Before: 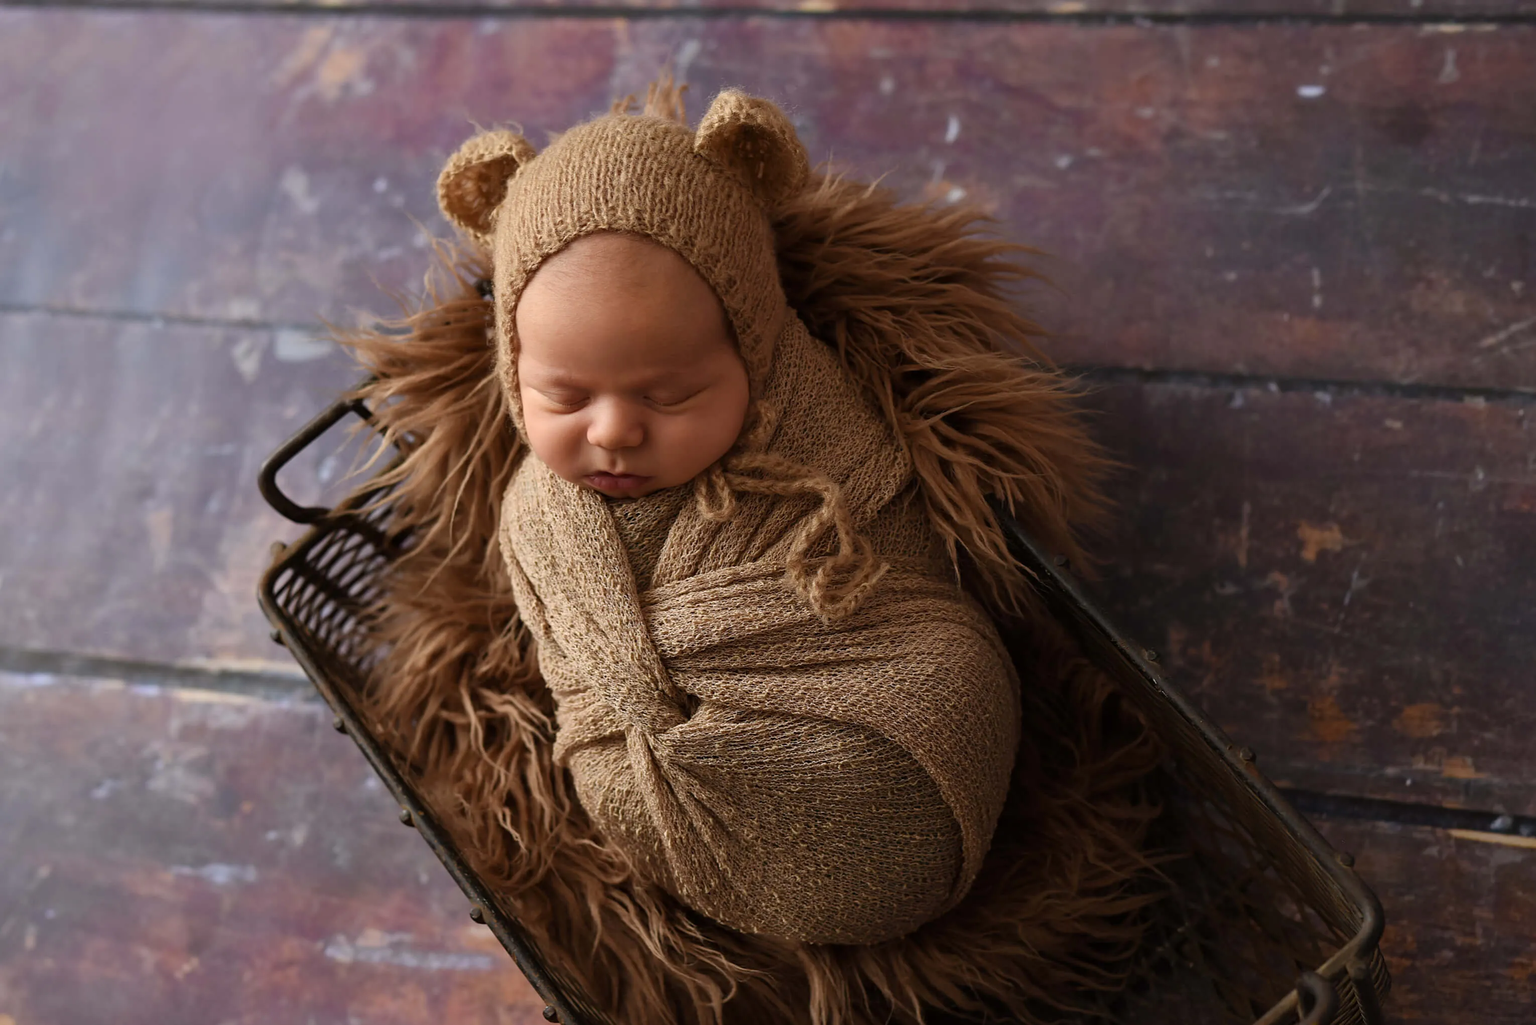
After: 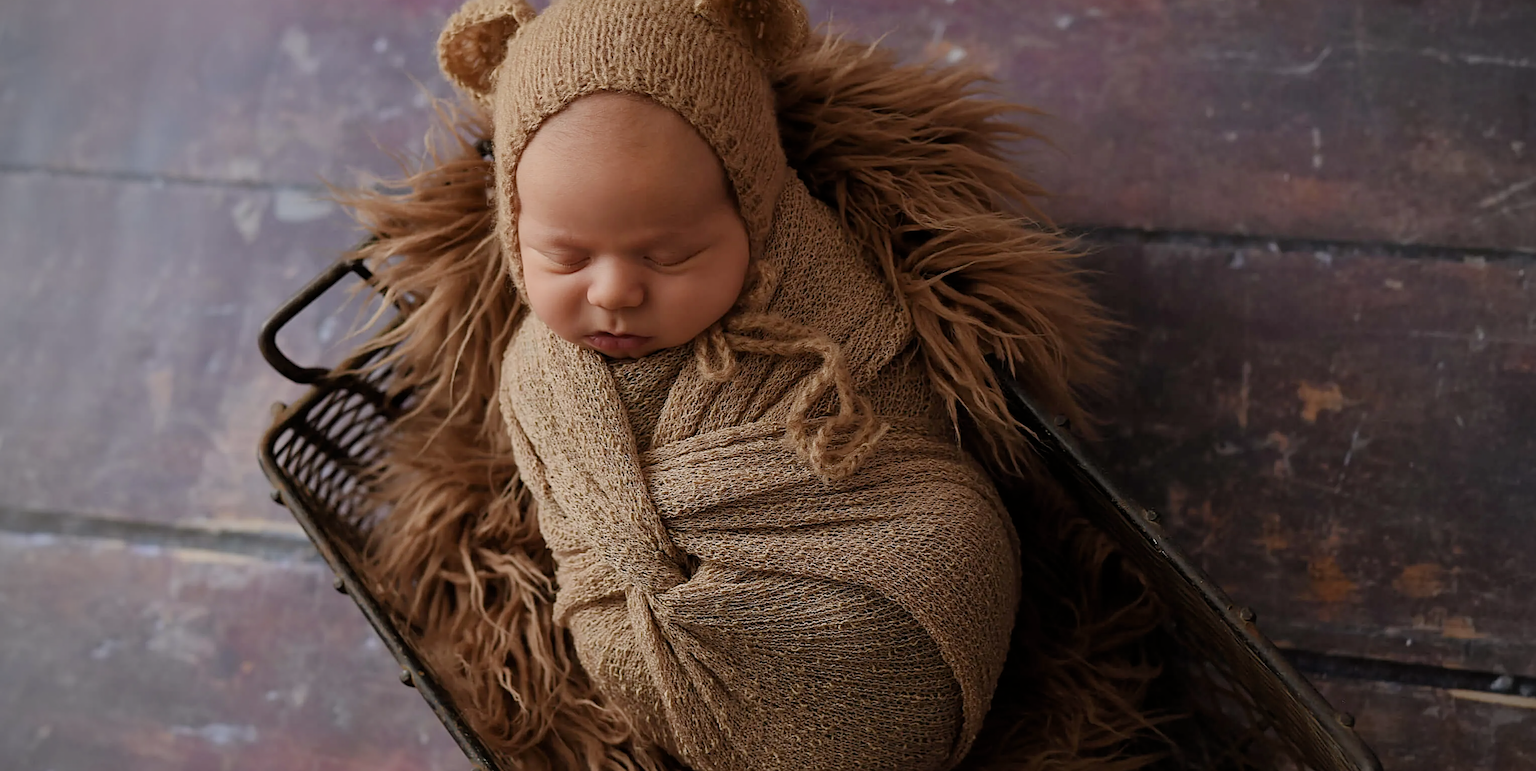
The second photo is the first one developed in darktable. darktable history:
crop: top 13.664%, bottom 11.105%
color correction: highlights a* -0.268, highlights b* -0.08
sharpen: on, module defaults
filmic rgb: middle gray luminance 18.41%, black relative exposure -10.41 EV, white relative exposure 3.4 EV, target black luminance 0%, hardness 6.01, latitude 98.98%, contrast 0.842, shadows ↔ highlights balance 0.668%
vignetting: fall-off radius 60.84%, brightness -0.452, saturation -0.688
